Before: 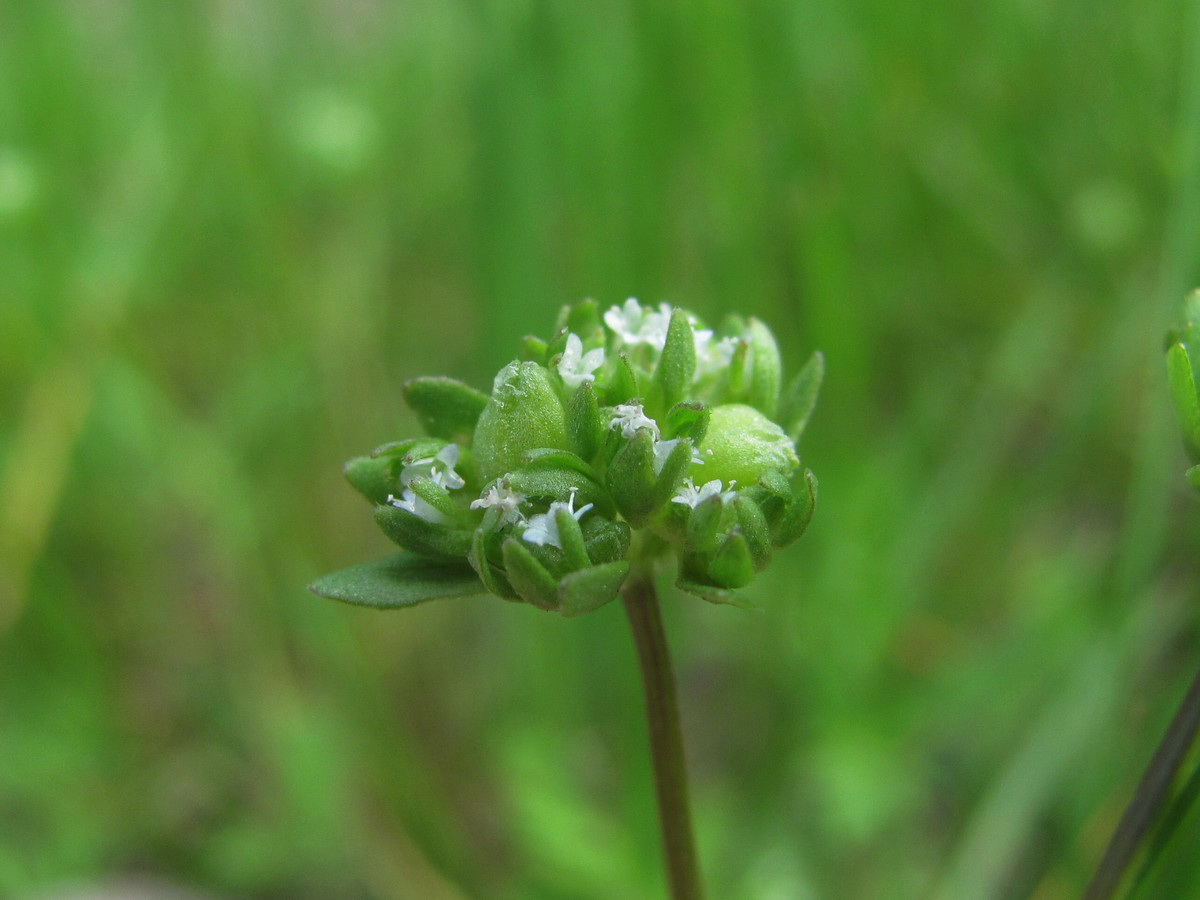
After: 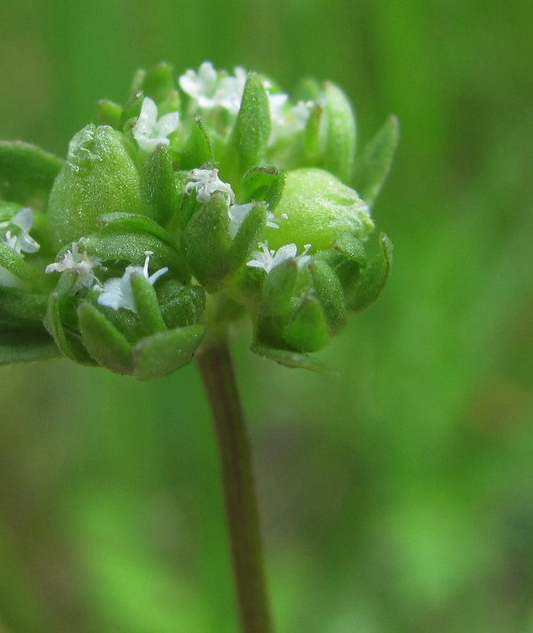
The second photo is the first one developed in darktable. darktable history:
crop: left 35.432%, top 26.233%, right 20.145%, bottom 3.432%
shadows and highlights: shadows 19.13, highlights -83.41, soften with gaussian
